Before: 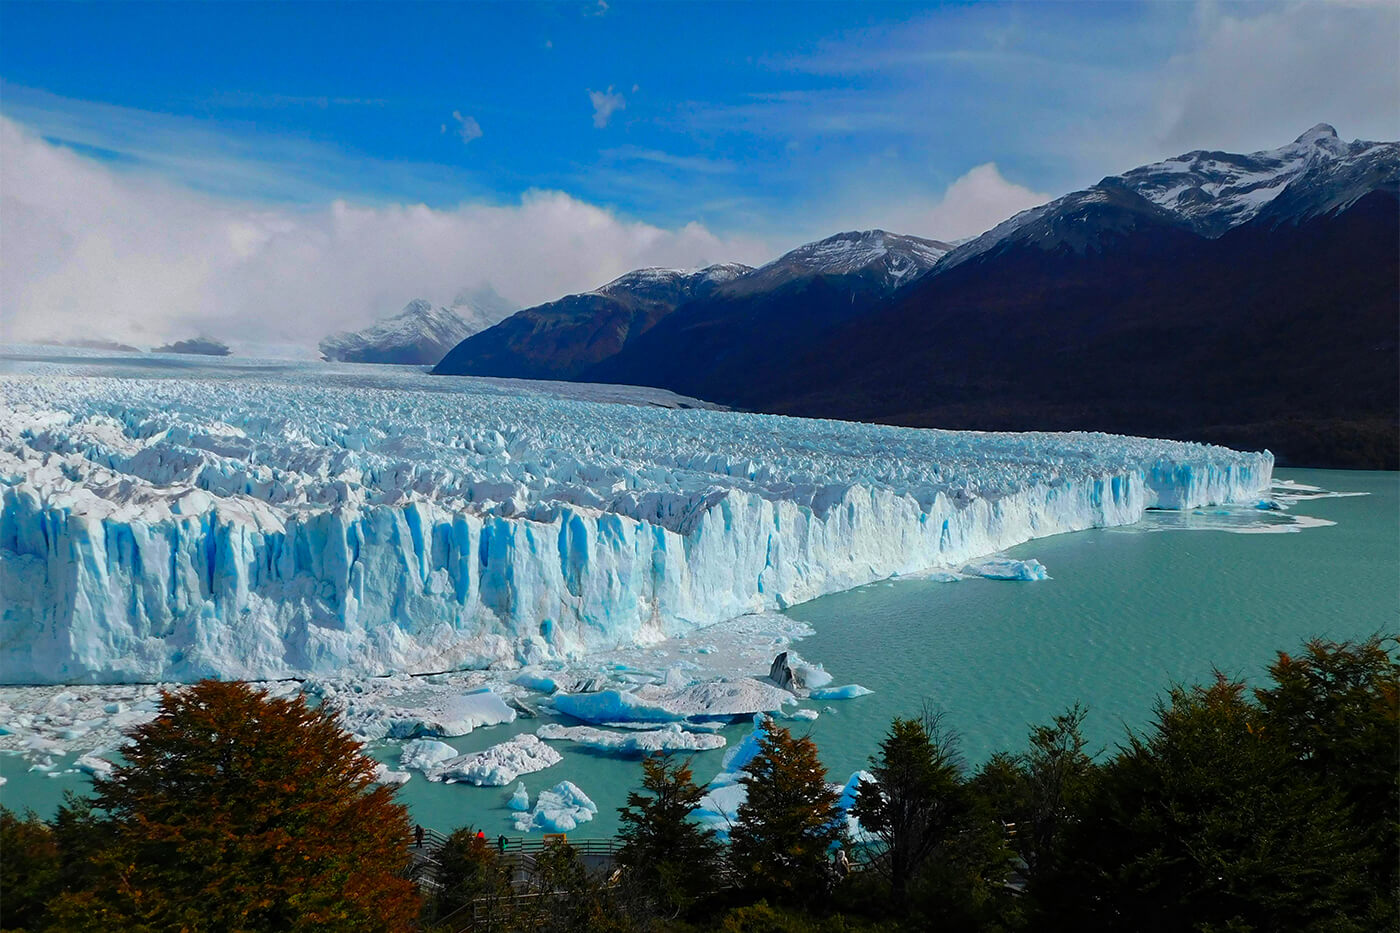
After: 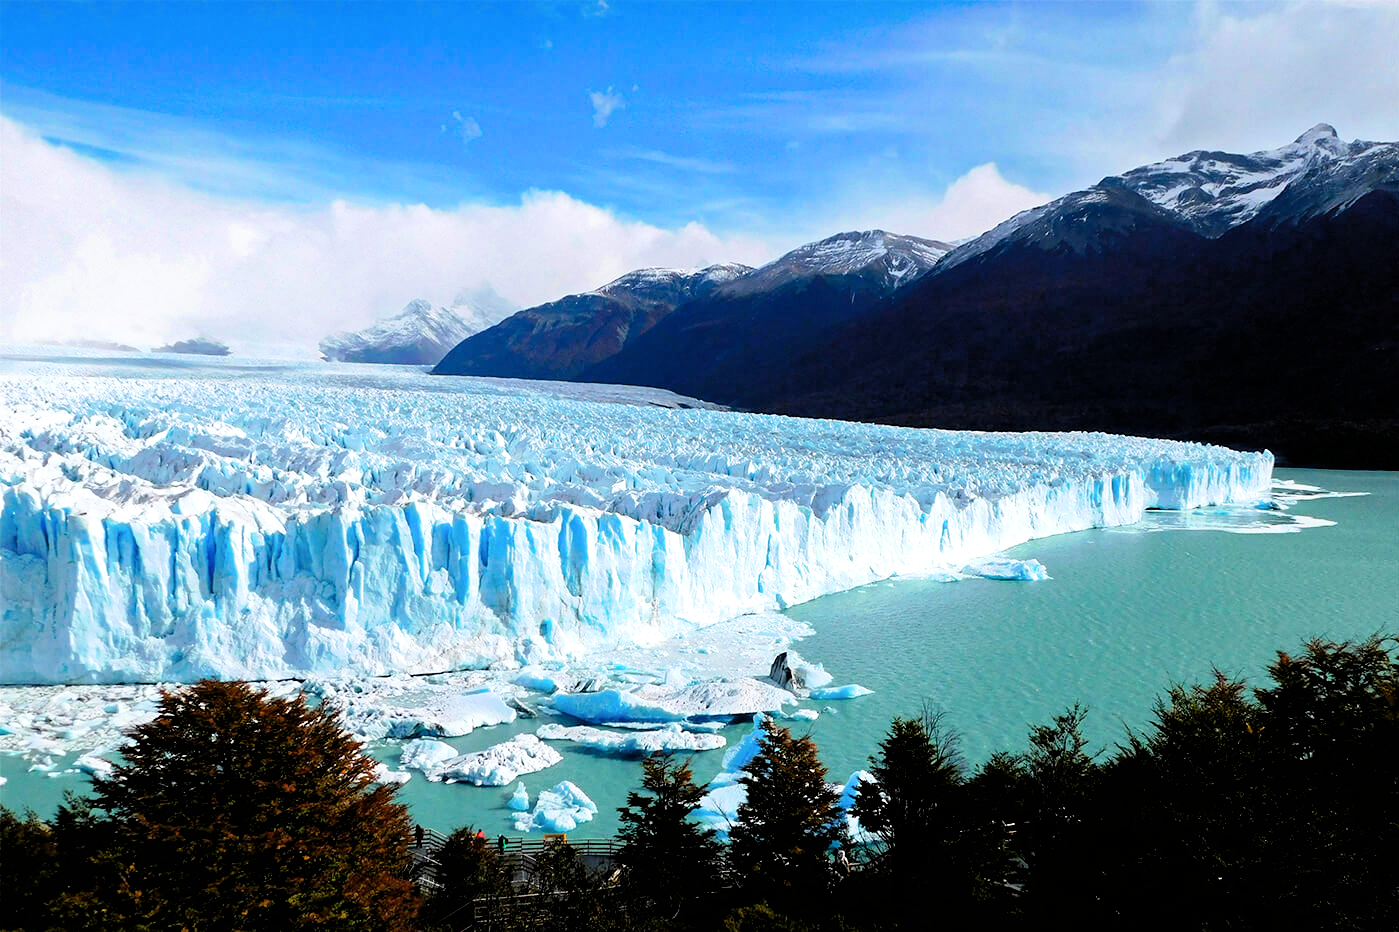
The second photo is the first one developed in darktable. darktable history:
filmic rgb: black relative exposure -3.72 EV, white relative exposure 2.77 EV, dynamic range scaling -5.32%, hardness 3.03
exposure: black level correction 0, exposure 0.953 EV, compensate exposure bias true, compensate highlight preservation false
